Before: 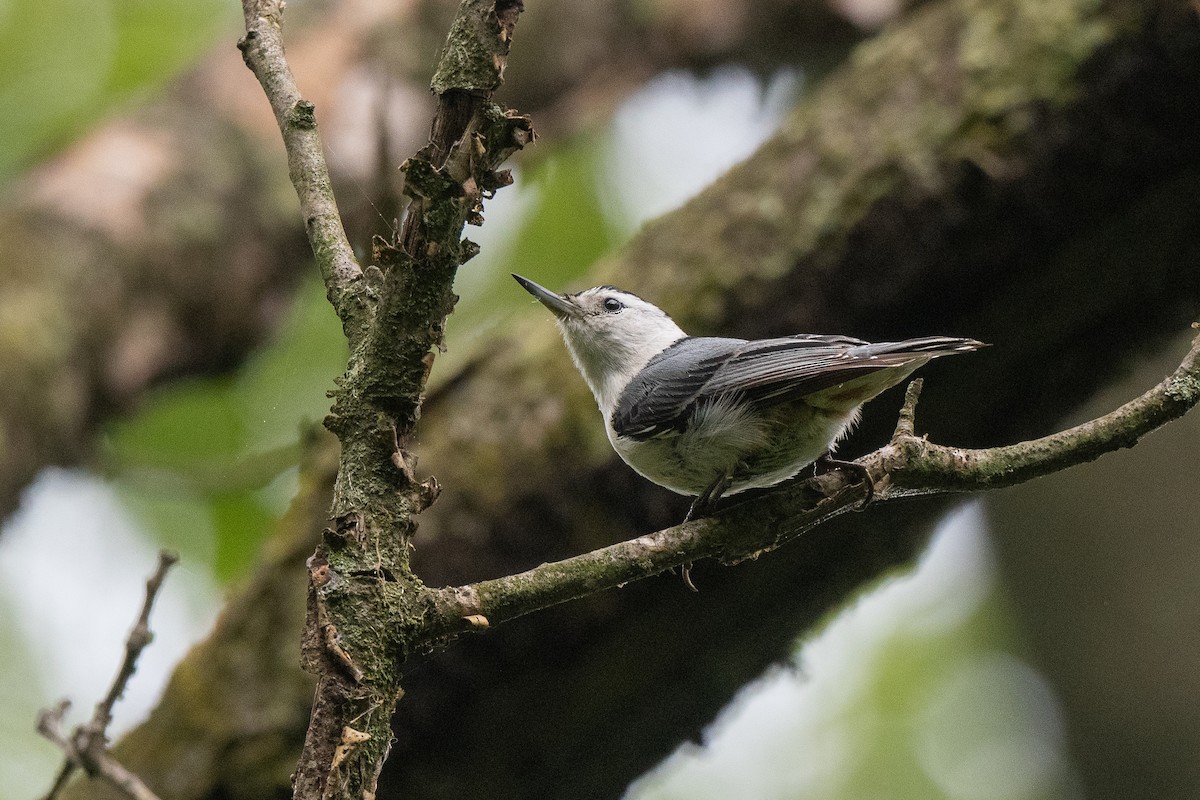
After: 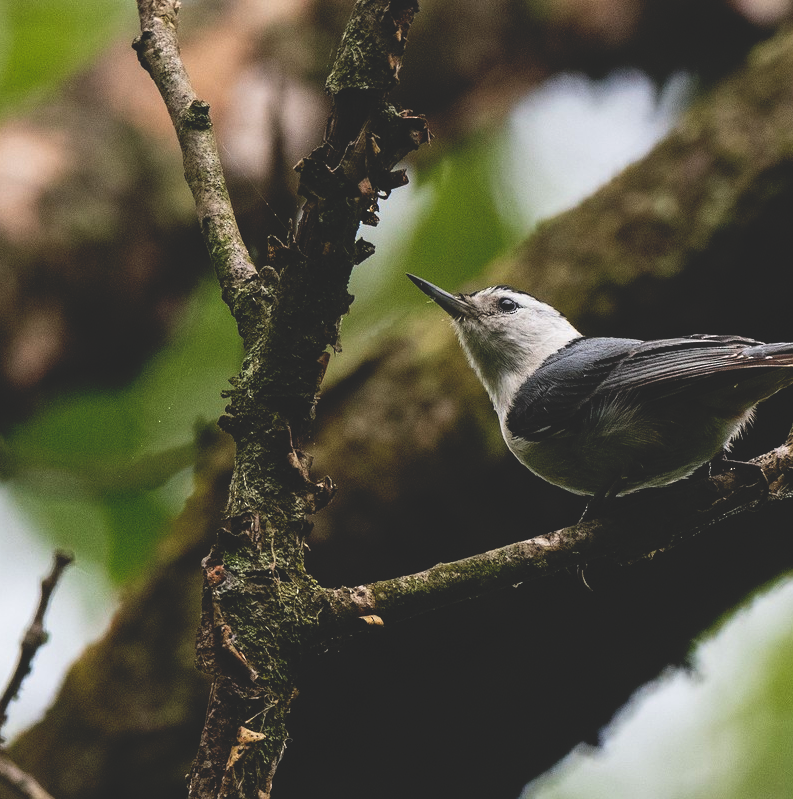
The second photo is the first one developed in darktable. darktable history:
contrast brightness saturation: contrast 0.102, brightness 0.021, saturation 0.024
crop and rotate: left 8.785%, right 25.128%
base curve: curves: ch0 [(0, 0.02) (0.083, 0.036) (1, 1)], preserve colors none
